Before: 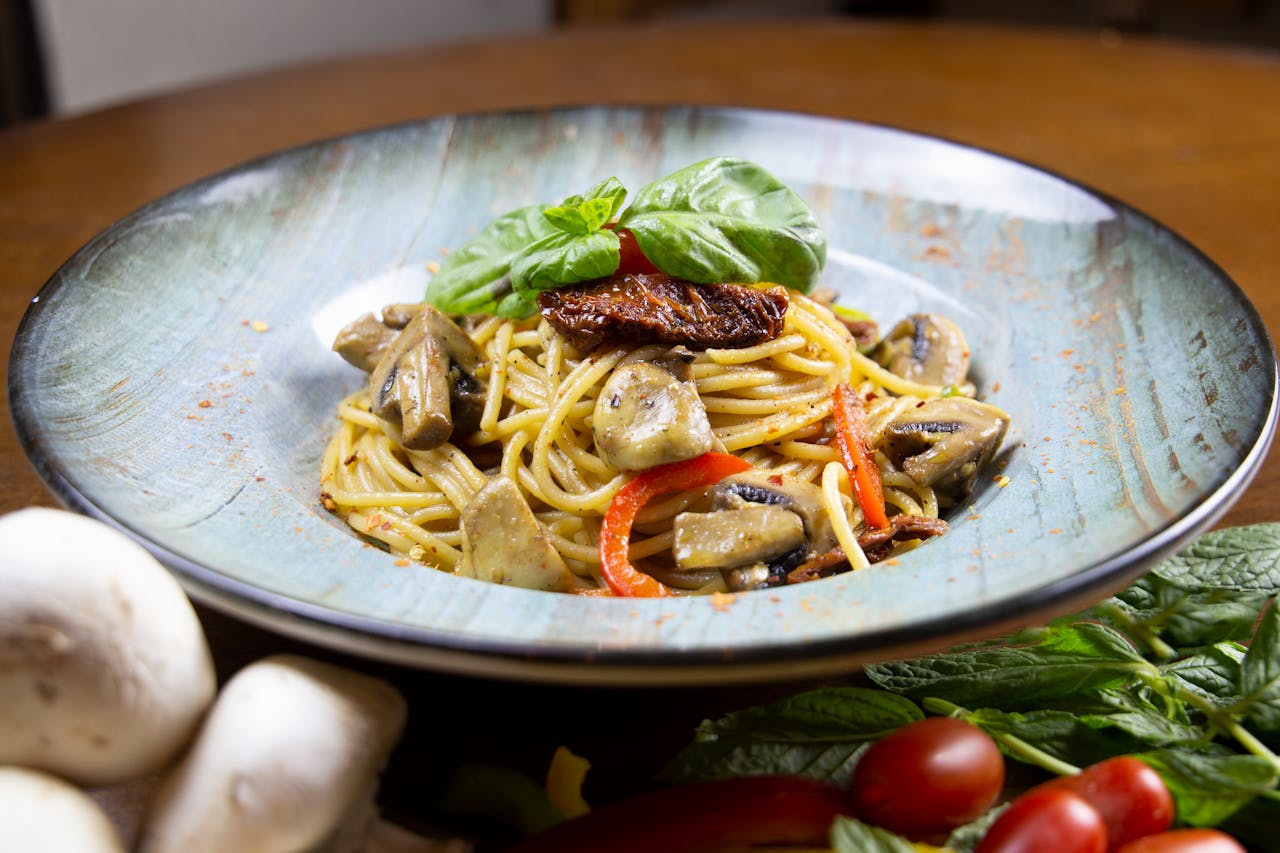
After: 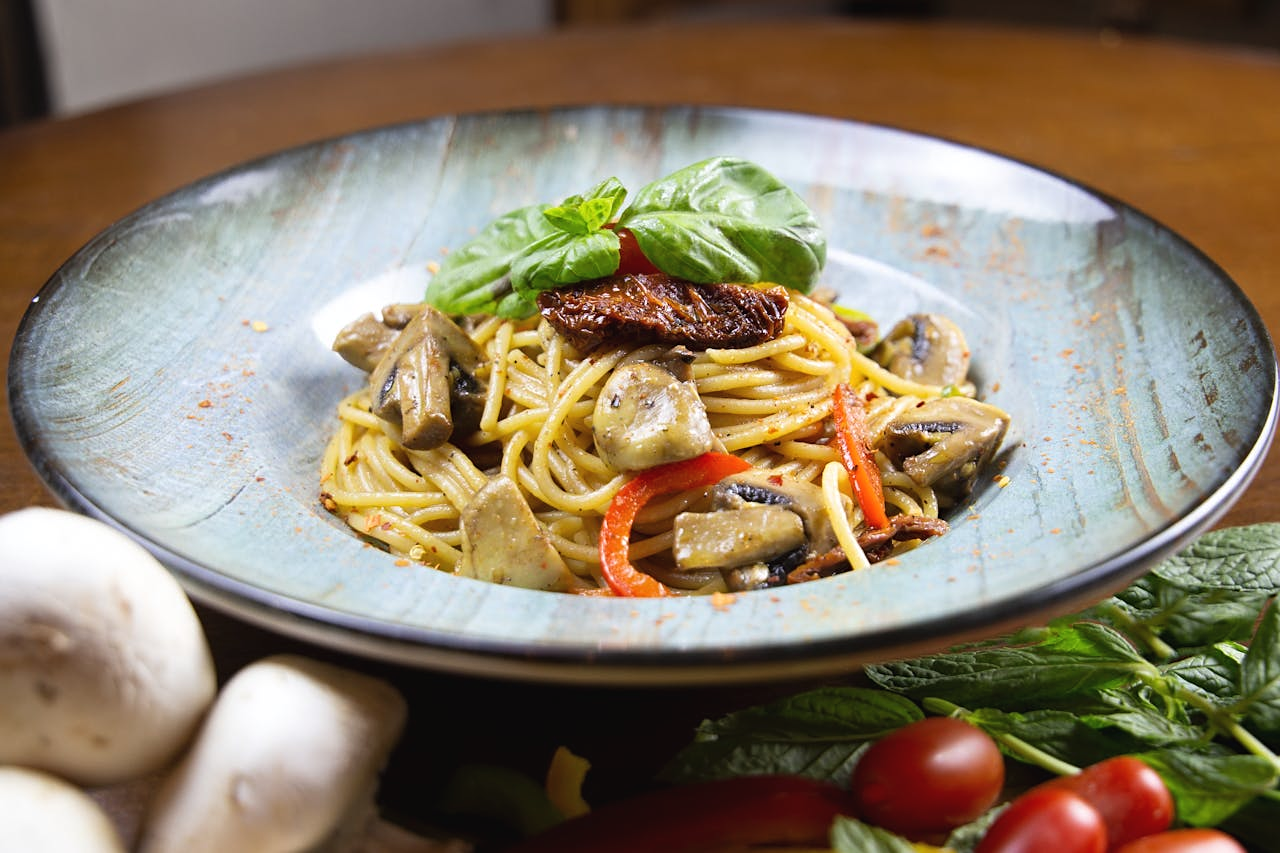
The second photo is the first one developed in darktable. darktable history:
exposure: black level correction -0.003, exposure 0.04 EV, compensate highlight preservation false
sharpen: amount 0.2
